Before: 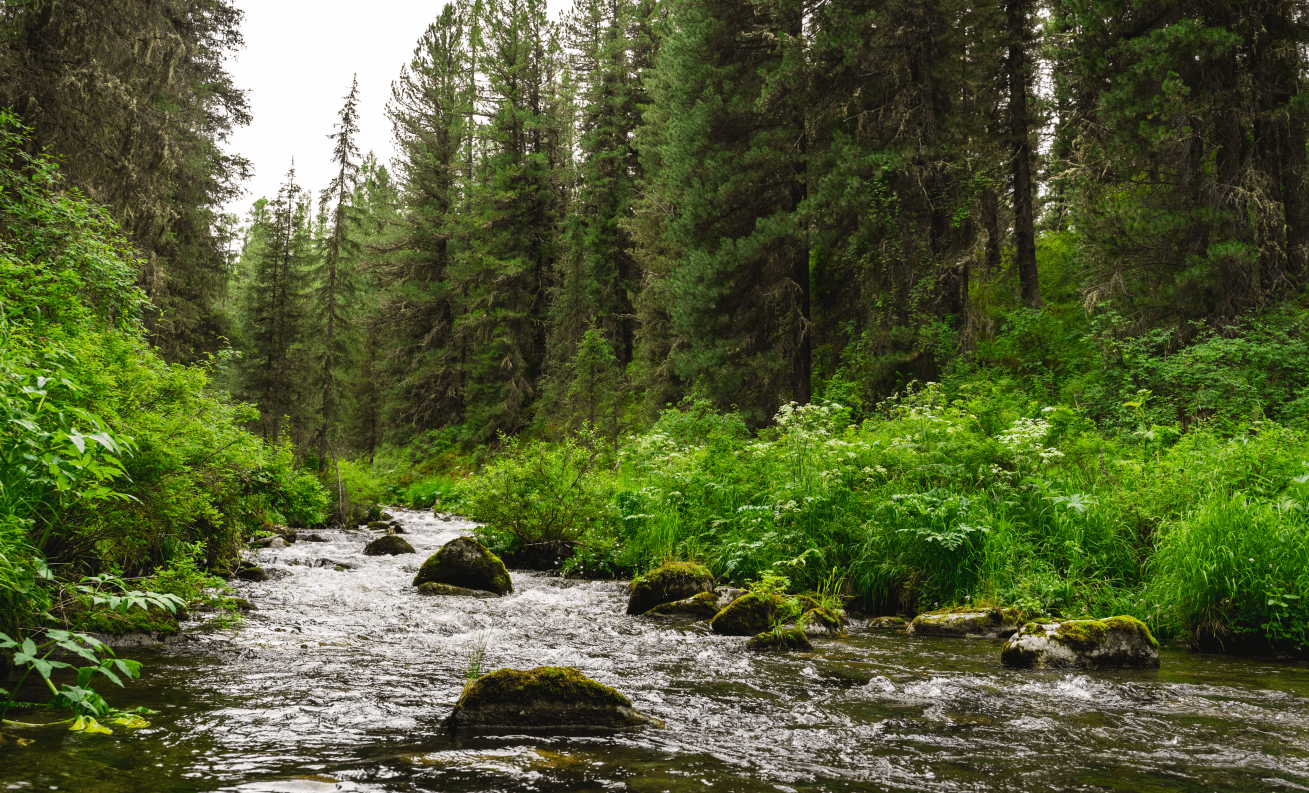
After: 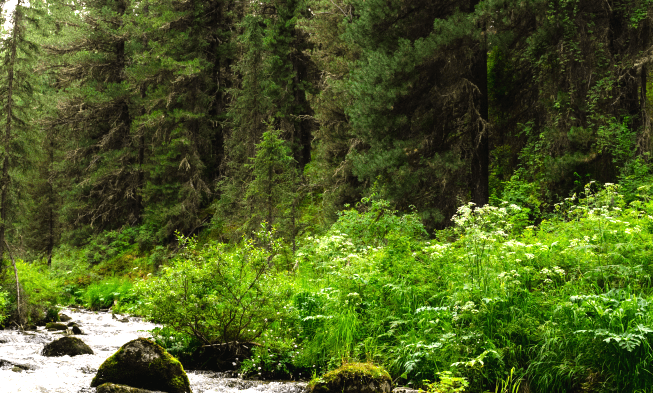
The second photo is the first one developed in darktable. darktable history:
crop: left 24.673%, top 25.215%, right 25.373%, bottom 25.186%
tone equalizer: -8 EV -0.73 EV, -7 EV -0.685 EV, -6 EV -0.585 EV, -5 EV -0.413 EV, -3 EV 0.372 EV, -2 EV 0.6 EV, -1 EV 0.696 EV, +0 EV 0.753 EV
